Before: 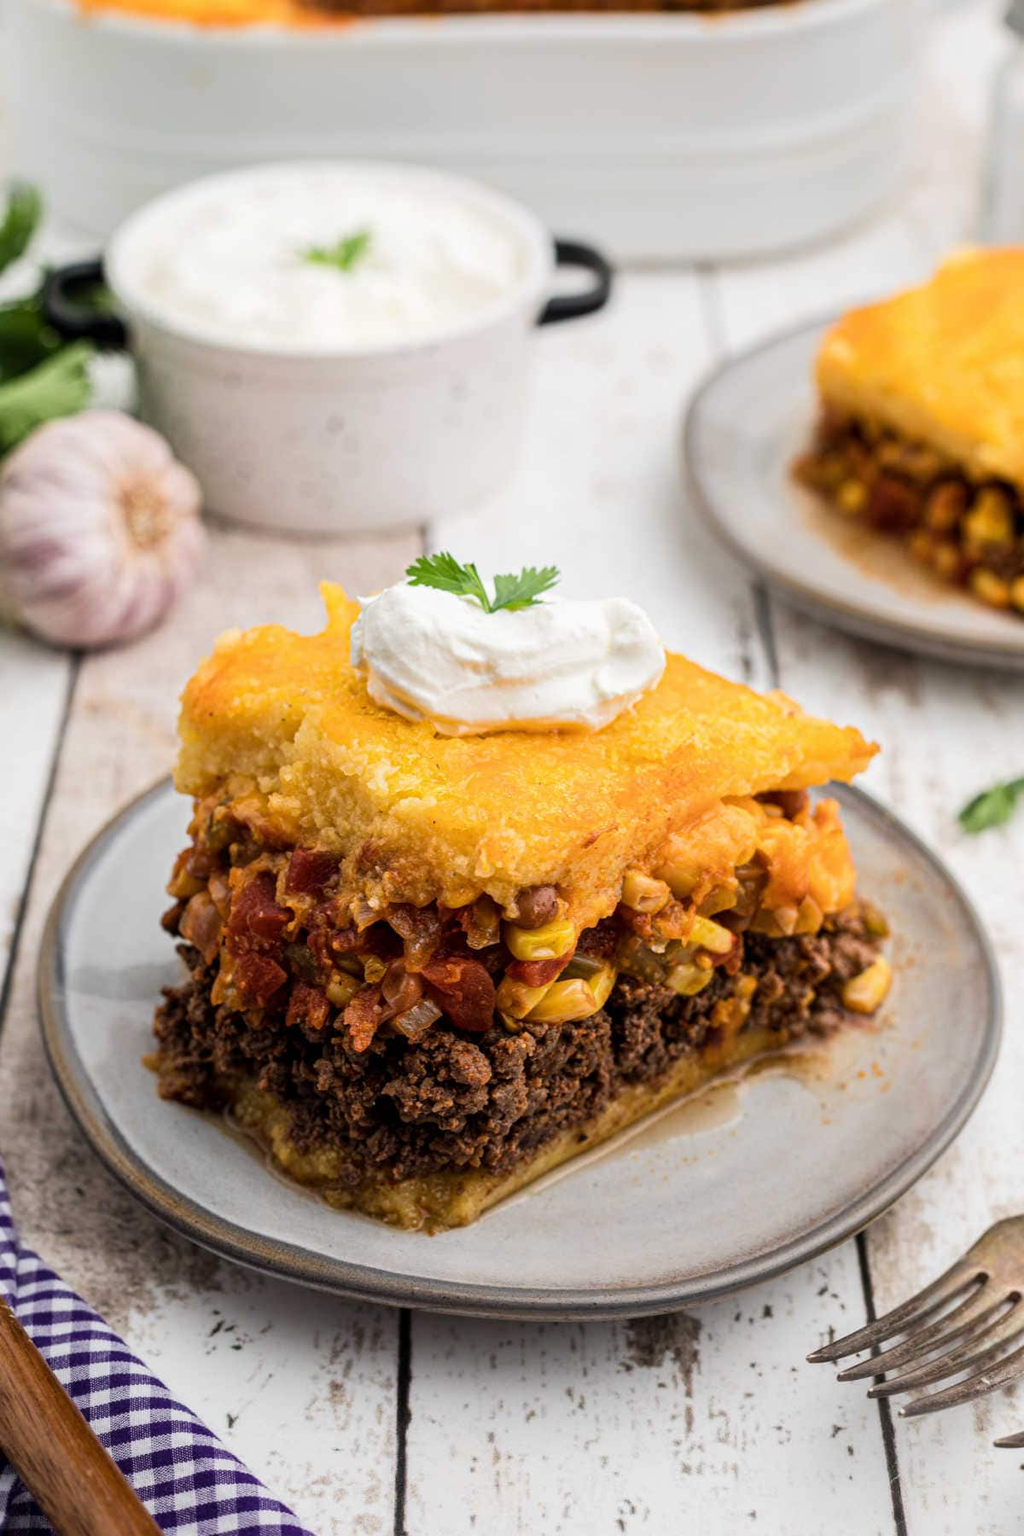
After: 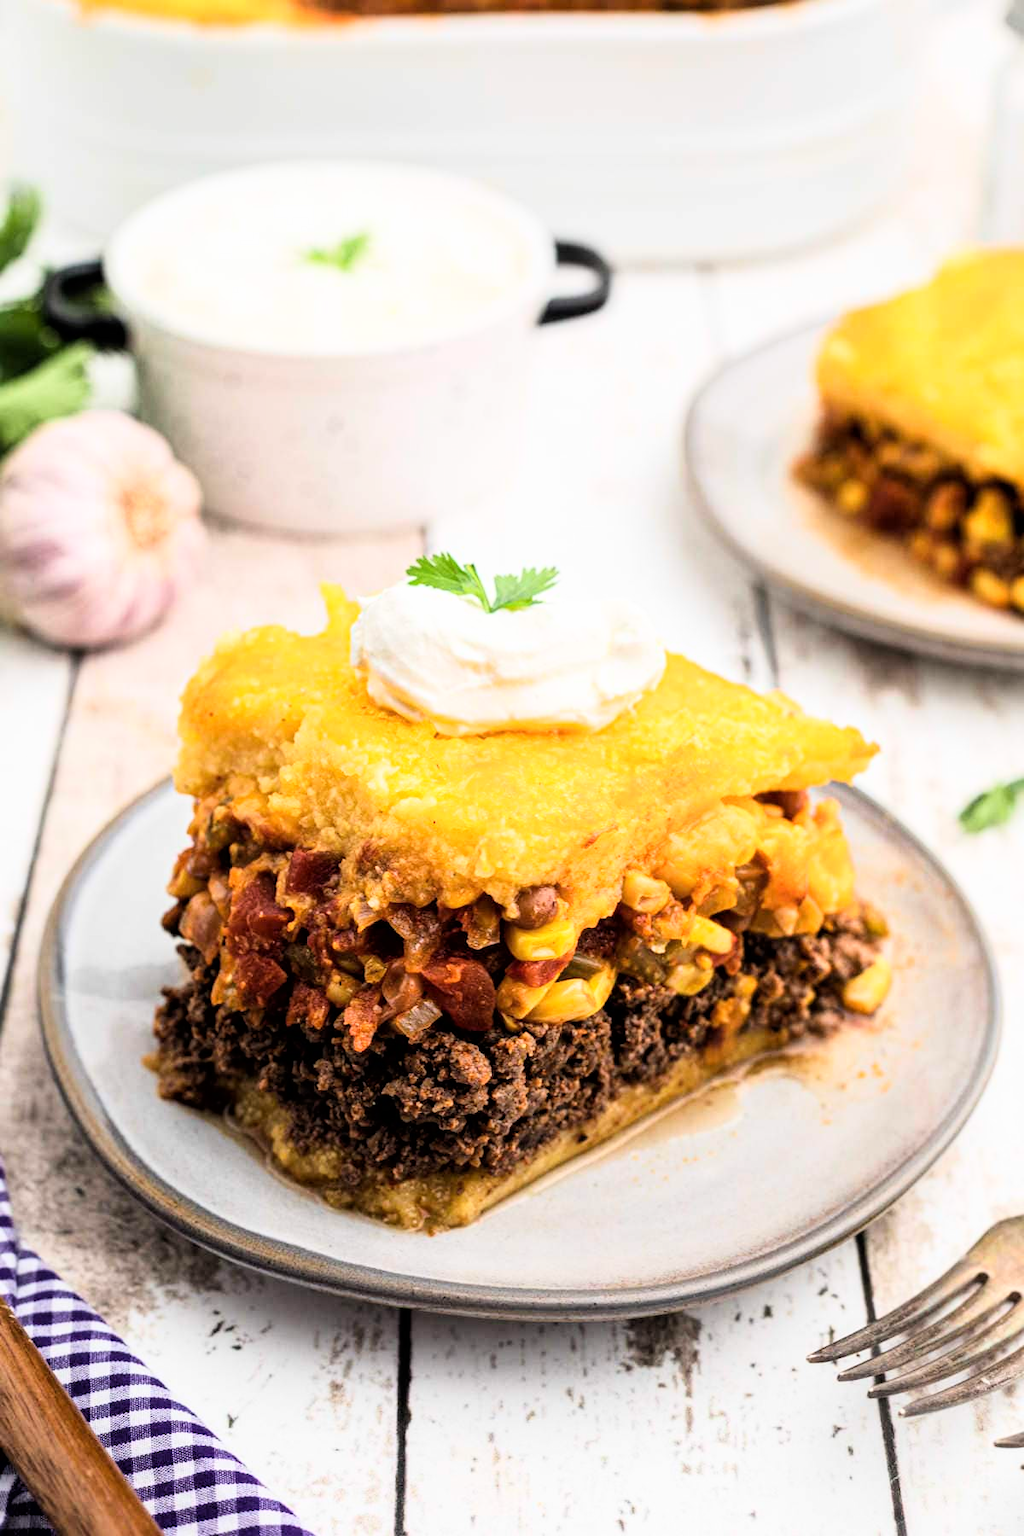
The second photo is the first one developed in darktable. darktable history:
base curve: curves: ch0 [(0, 0) (0.005, 0.002) (0.15, 0.3) (0.4, 0.7) (0.75, 0.95) (1, 1)]
